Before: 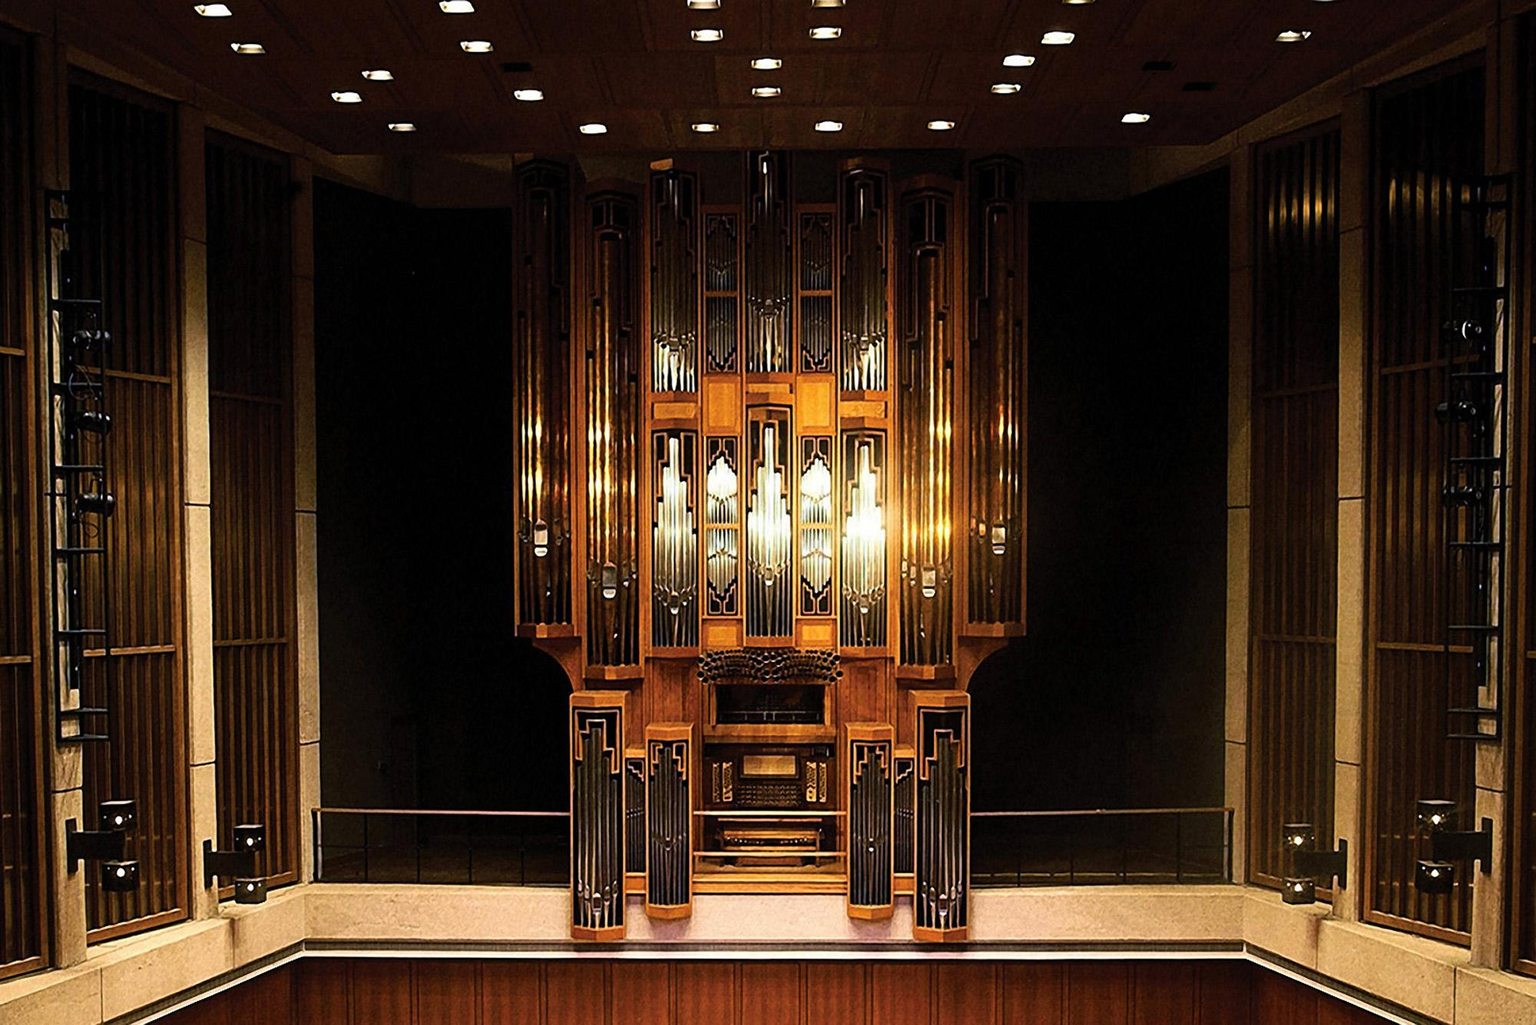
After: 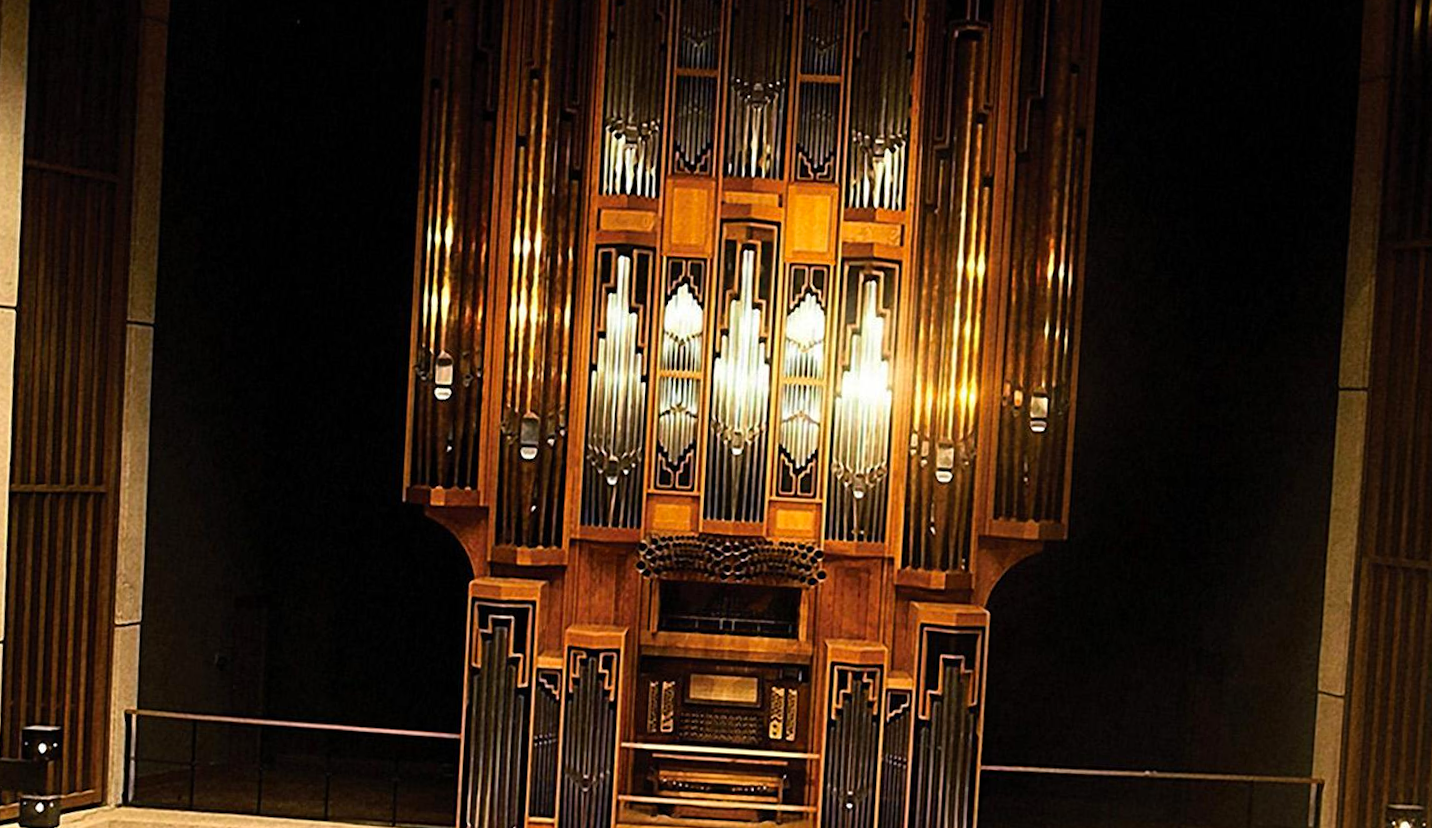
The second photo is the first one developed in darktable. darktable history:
crop and rotate: angle -3.37°, left 9.79%, top 20.73%, right 12.42%, bottom 11.82%
color correction: saturation 1.1
